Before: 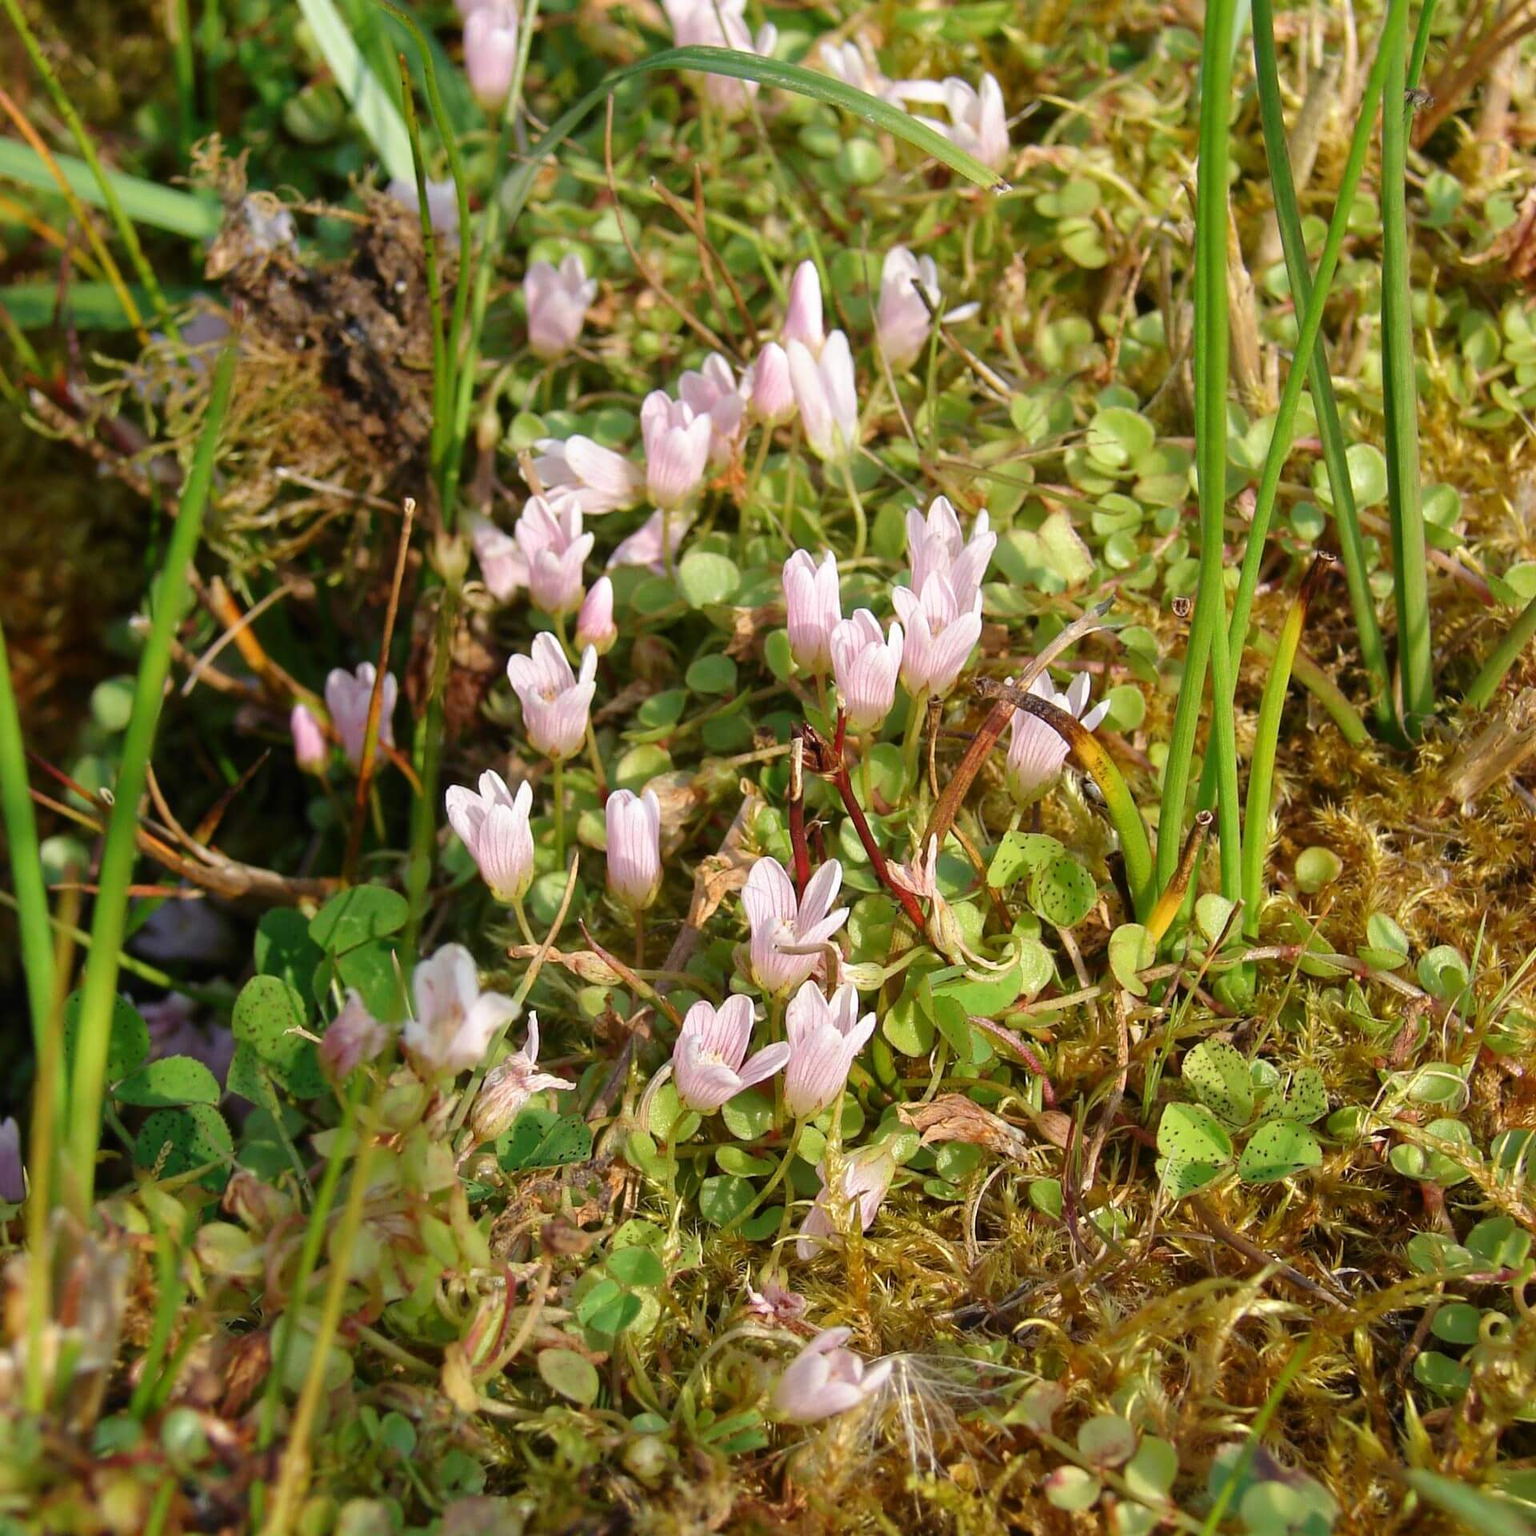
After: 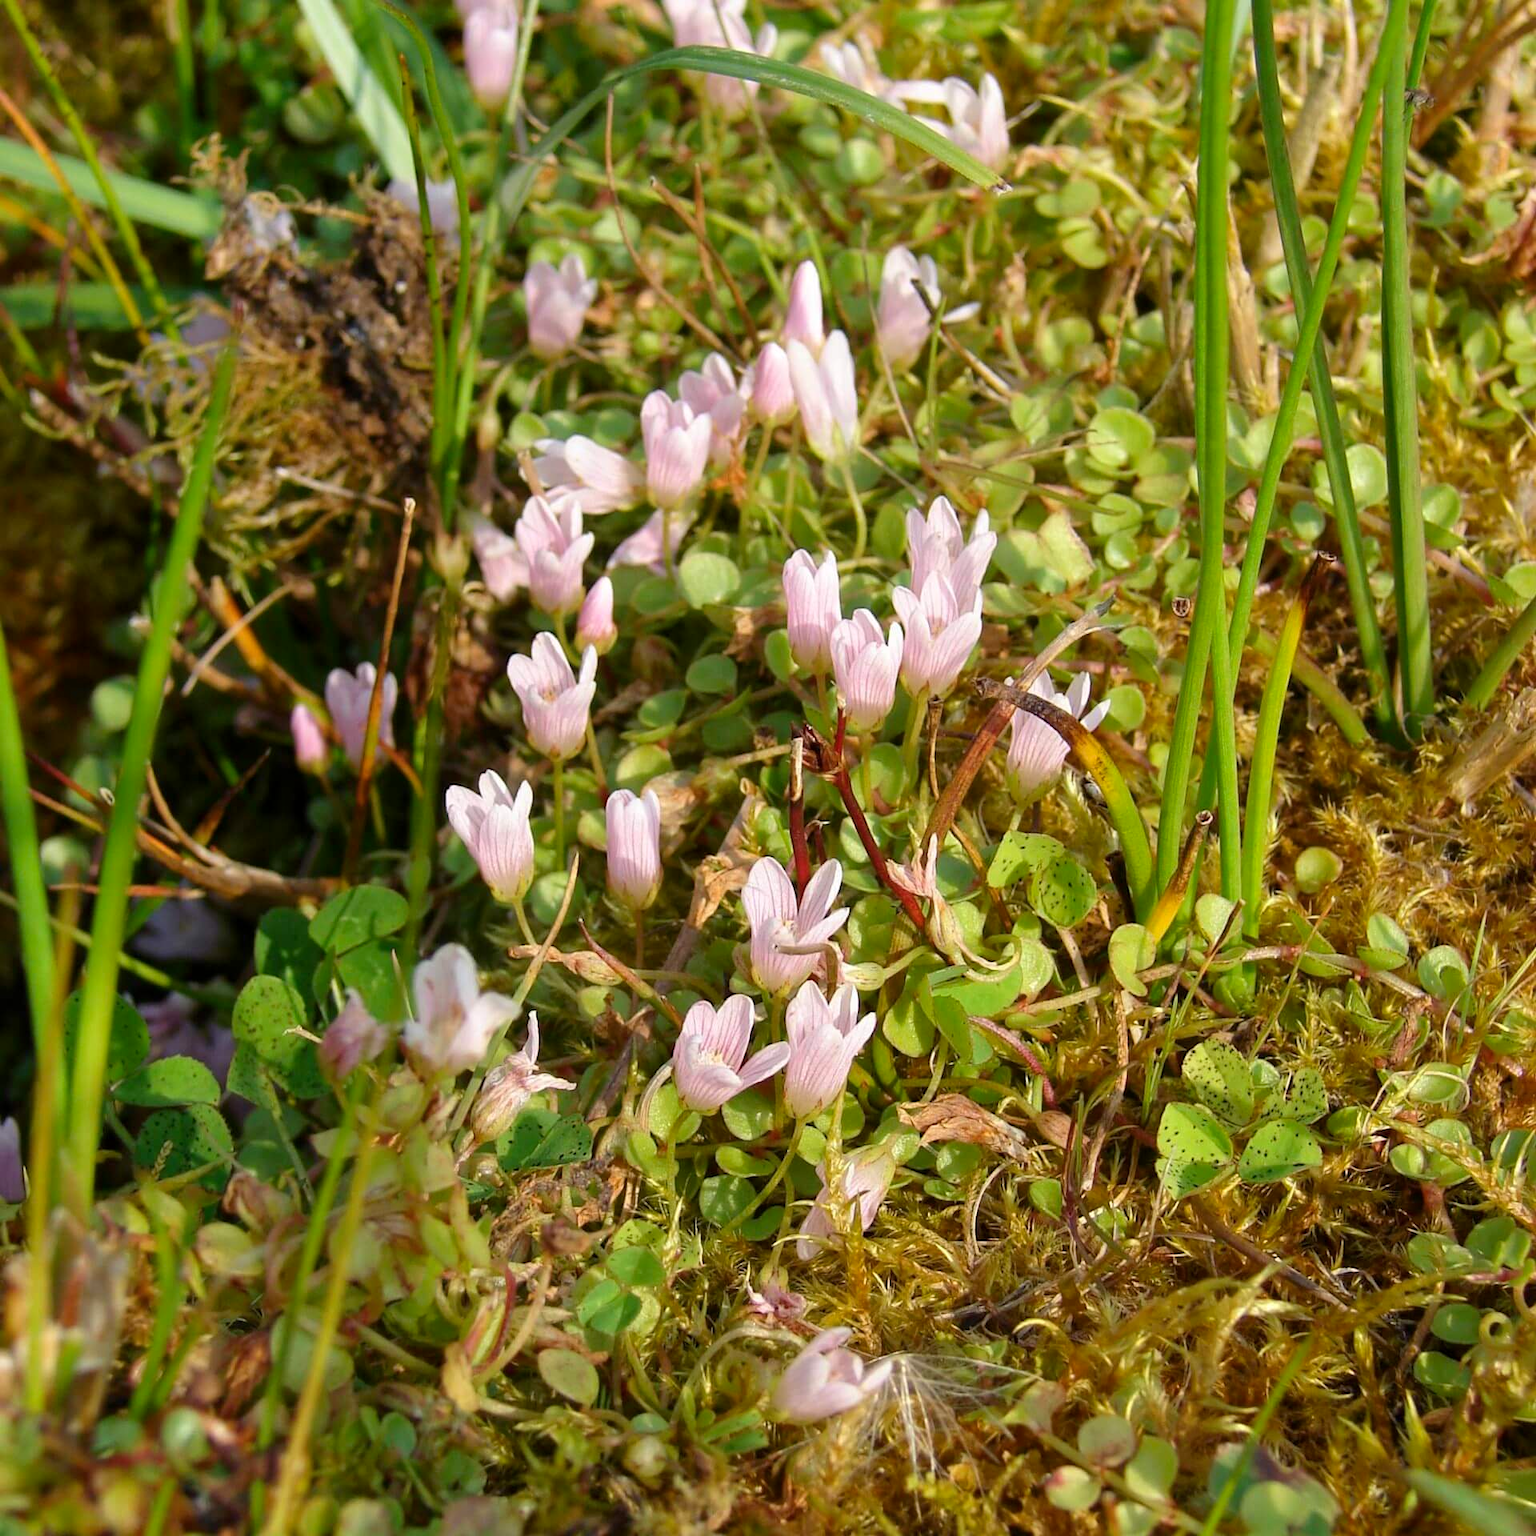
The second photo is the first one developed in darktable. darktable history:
color balance rgb: power › hue 329.35°, perceptual saturation grading › global saturation -0.035%, global vibrance 20%
exposure: black level correction 0.001, compensate exposure bias true, compensate highlight preservation false
